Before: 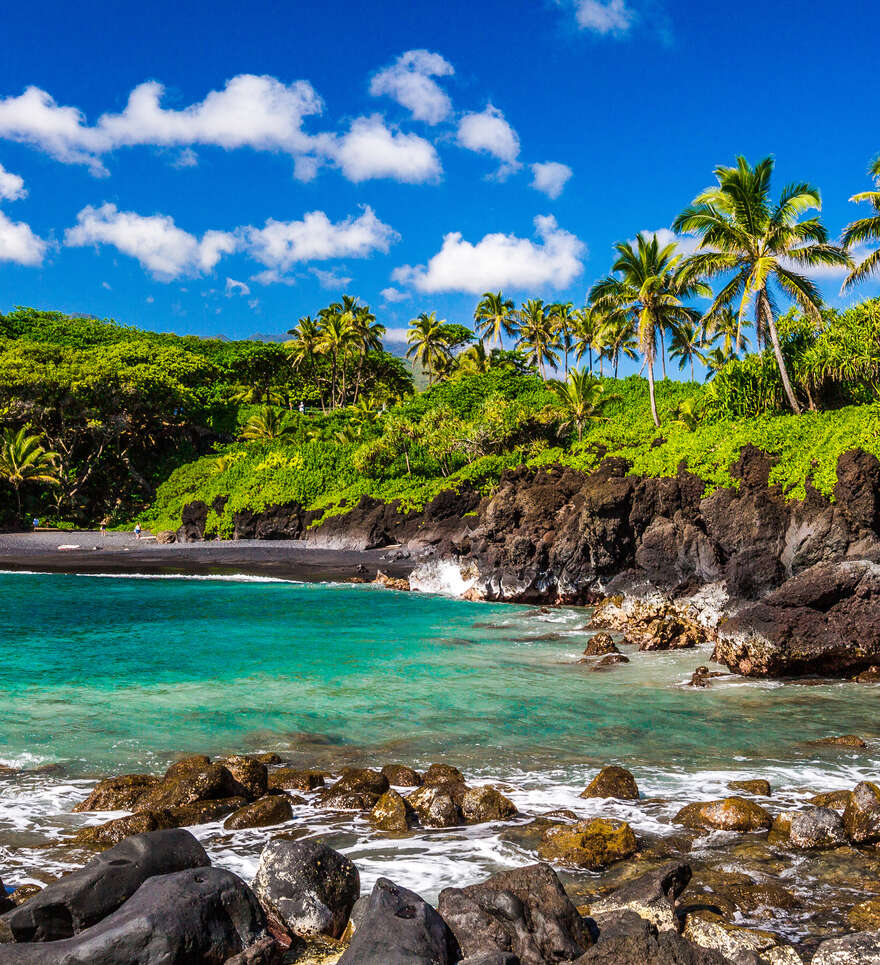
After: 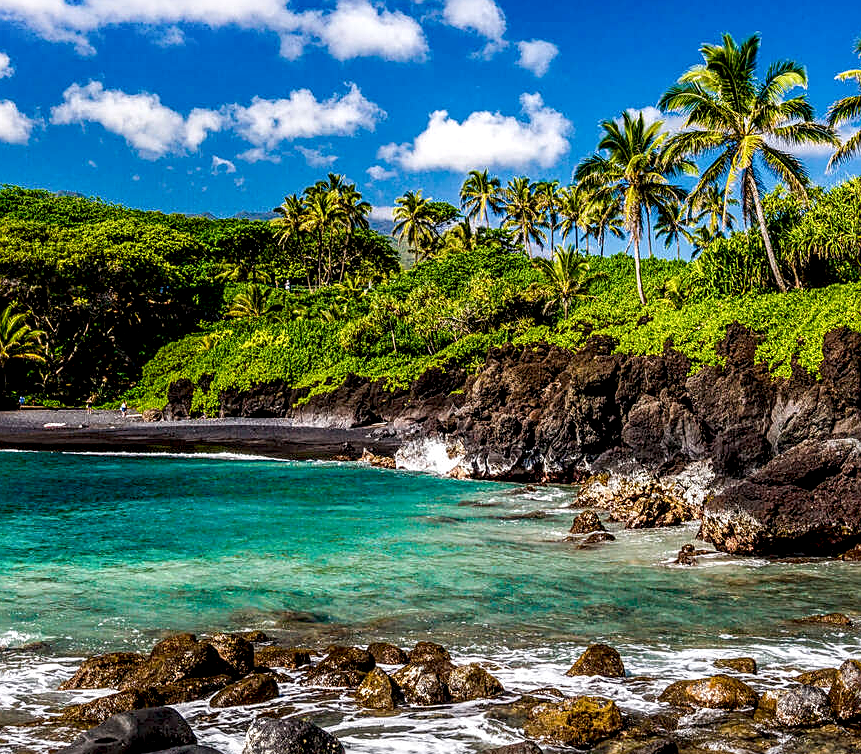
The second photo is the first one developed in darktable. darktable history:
shadows and highlights: shadows -52.97, highlights 85.66, soften with gaussian
sharpen: on, module defaults
exposure: black level correction 0.009, exposure -0.162 EV, compensate highlight preservation false
crop and rotate: left 1.803%, top 12.74%, right 0.265%, bottom 9.09%
local contrast: detail 154%
